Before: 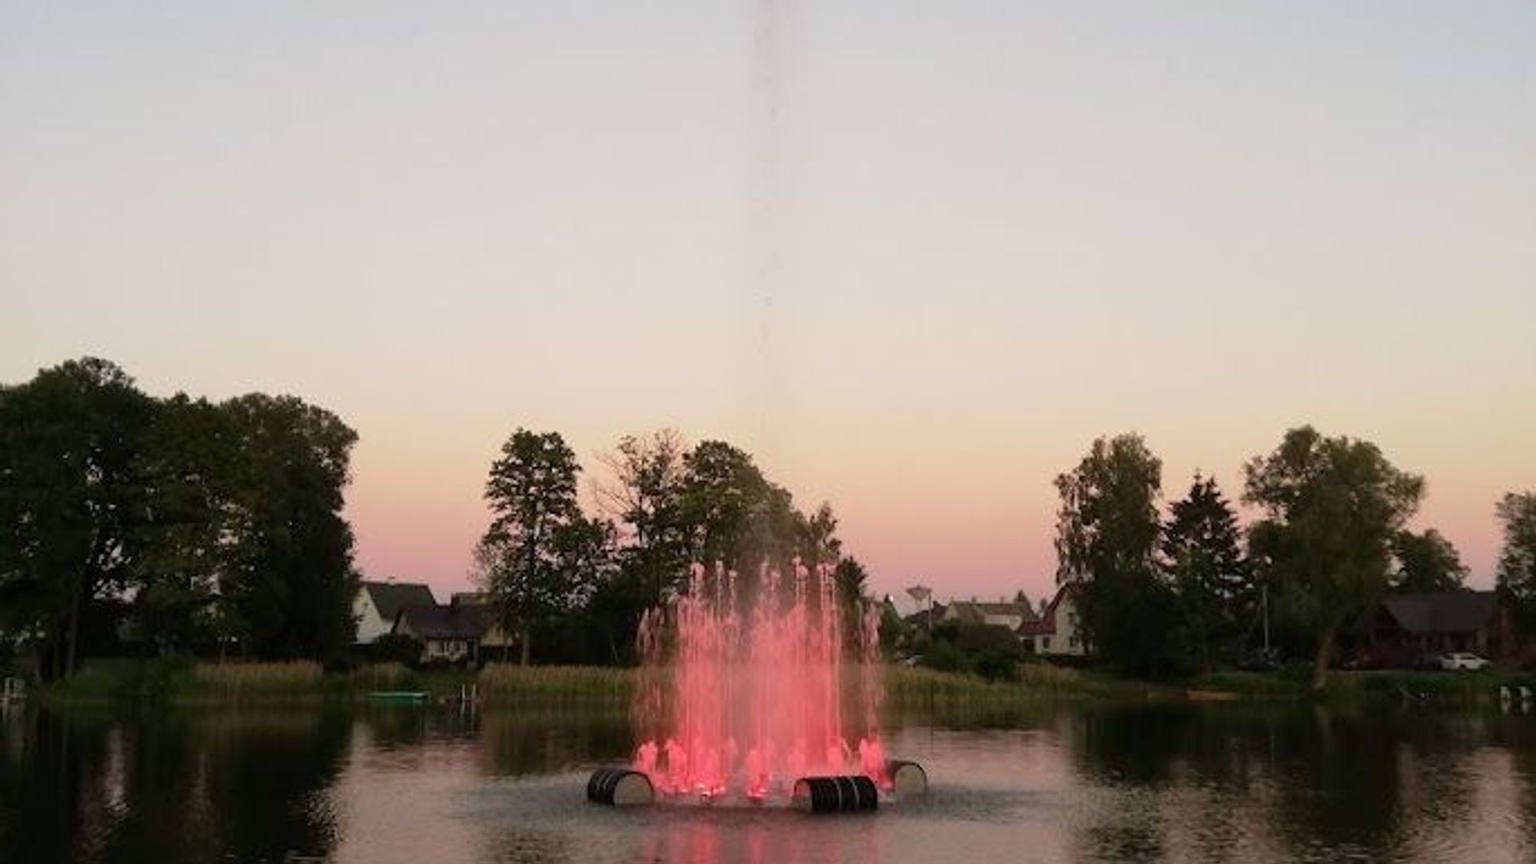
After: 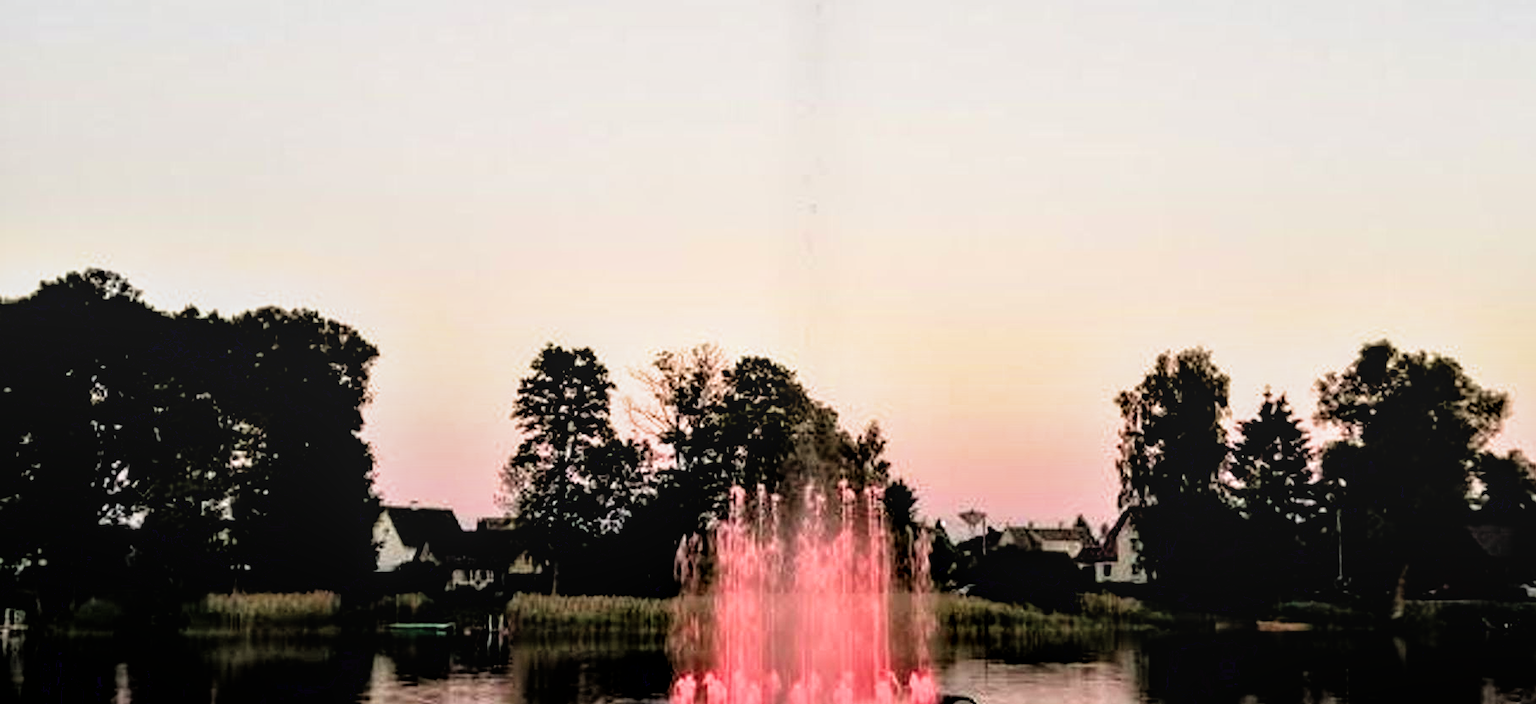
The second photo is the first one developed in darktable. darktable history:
filmic rgb: black relative exposure -3.91 EV, white relative exposure 3.16 EV, threshold 3.01 EV, hardness 2.87, color science v6 (2022), enable highlight reconstruction true
local contrast: on, module defaults
exposure: black level correction 0.001, exposure 0.5 EV, compensate highlight preservation false
contrast equalizer: y [[0.6 ×6], [0.55 ×6], [0 ×6], [0 ×6], [0 ×6]]
crop and rotate: angle 0.042°, top 12.038%, right 5.411%, bottom 10.803%
